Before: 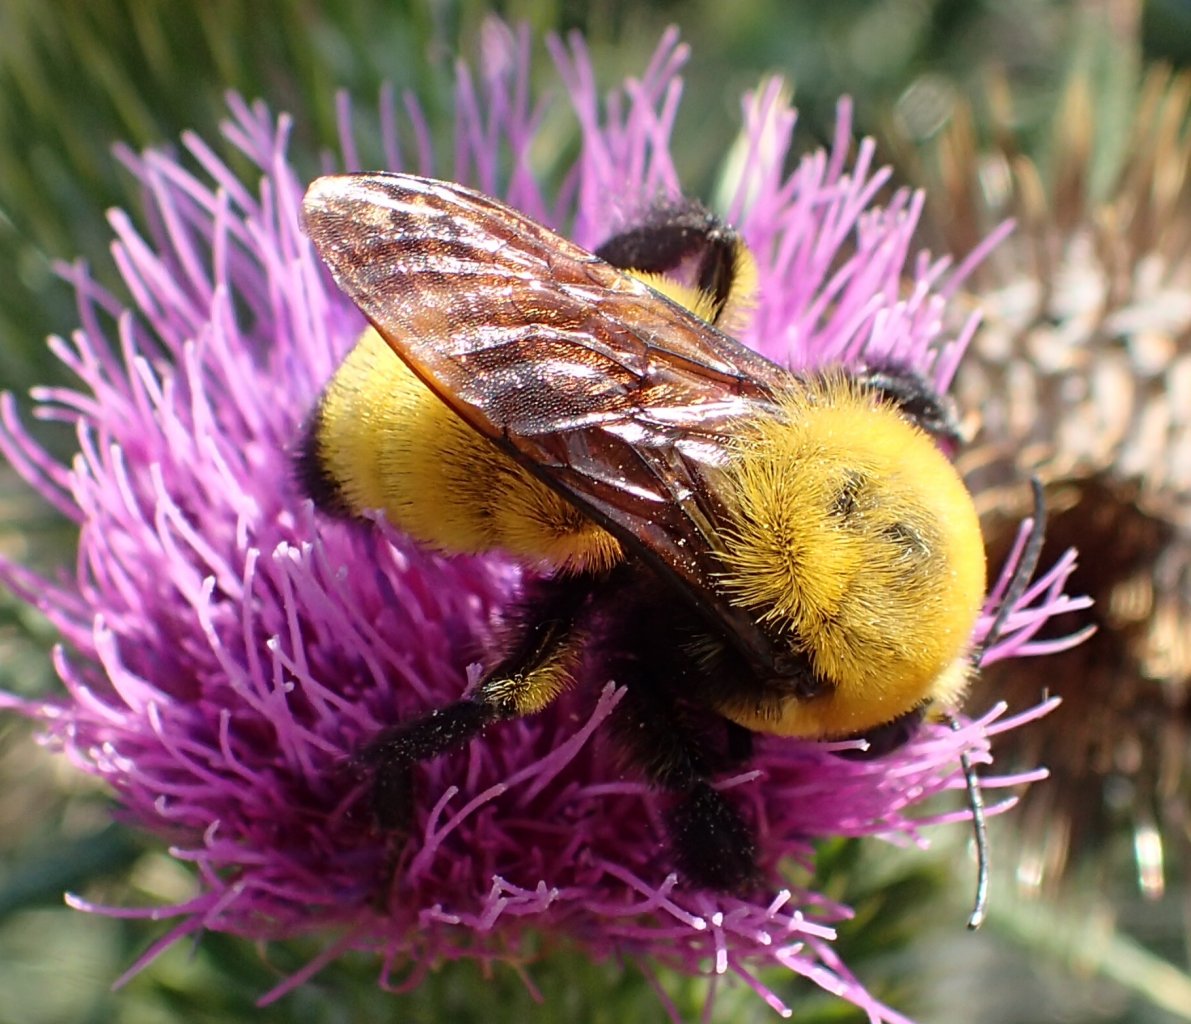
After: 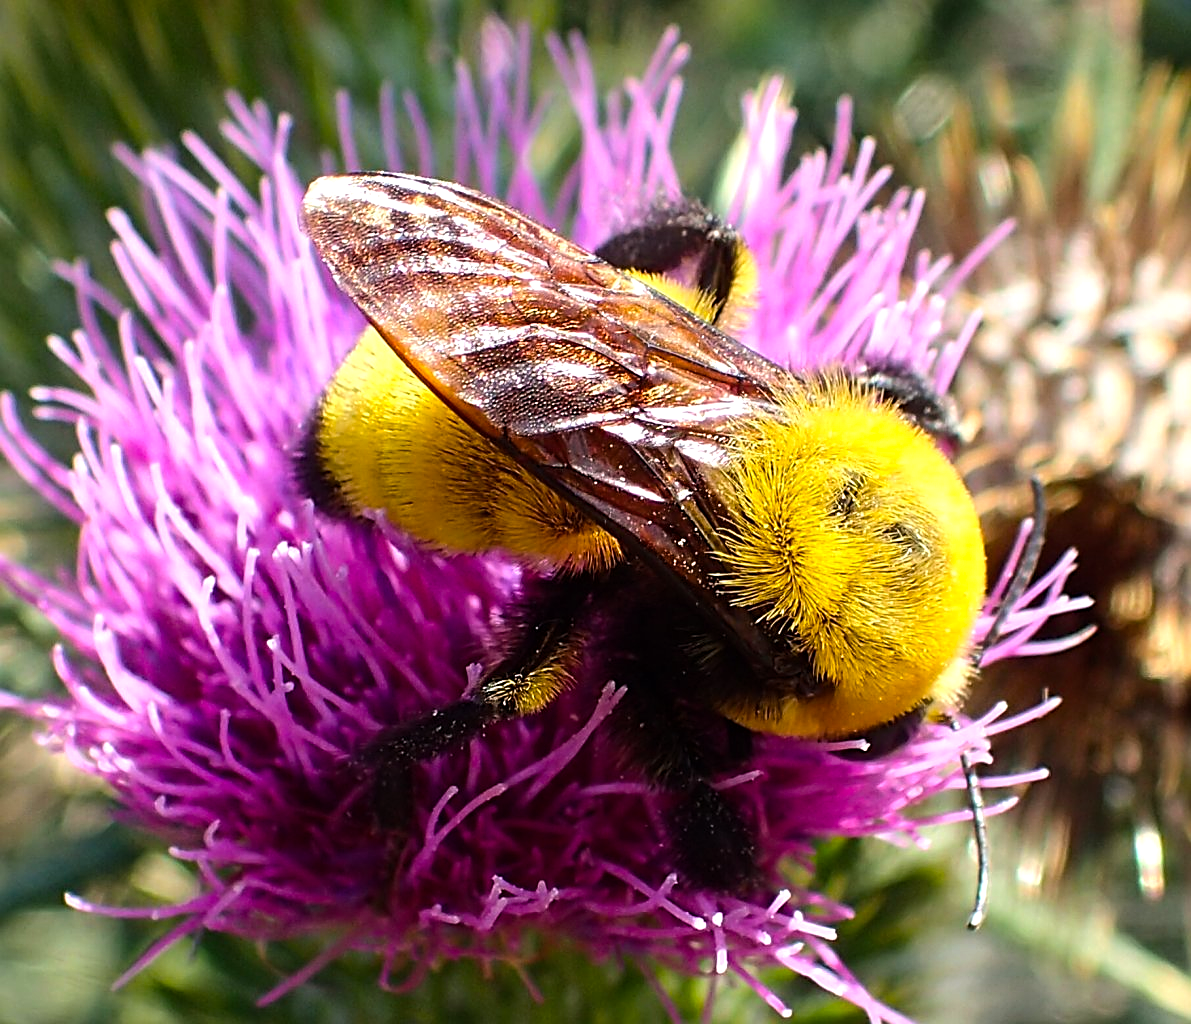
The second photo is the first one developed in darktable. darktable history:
color balance rgb: perceptual saturation grading › global saturation 20%, global vibrance 20%
sharpen: on, module defaults
tone equalizer: -8 EV -0.417 EV, -7 EV -0.389 EV, -6 EV -0.333 EV, -5 EV -0.222 EV, -3 EV 0.222 EV, -2 EV 0.333 EV, -1 EV 0.389 EV, +0 EV 0.417 EV, edges refinement/feathering 500, mask exposure compensation -1.57 EV, preserve details no
